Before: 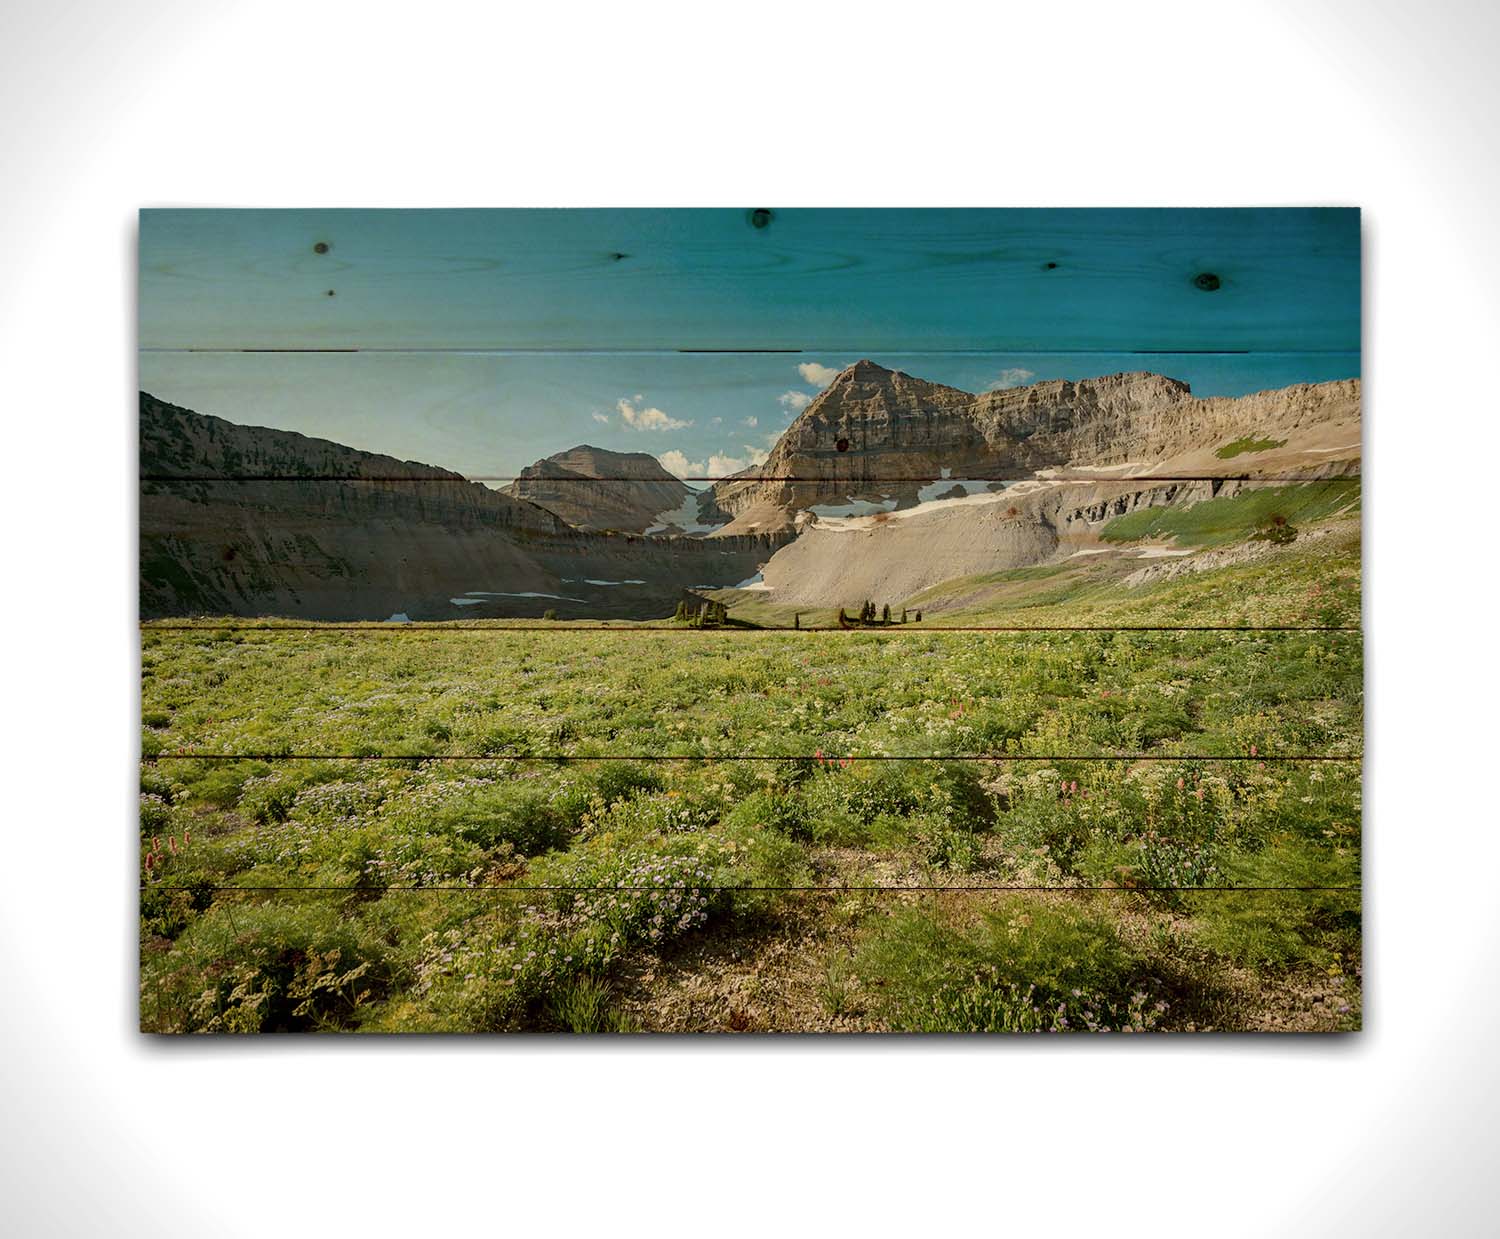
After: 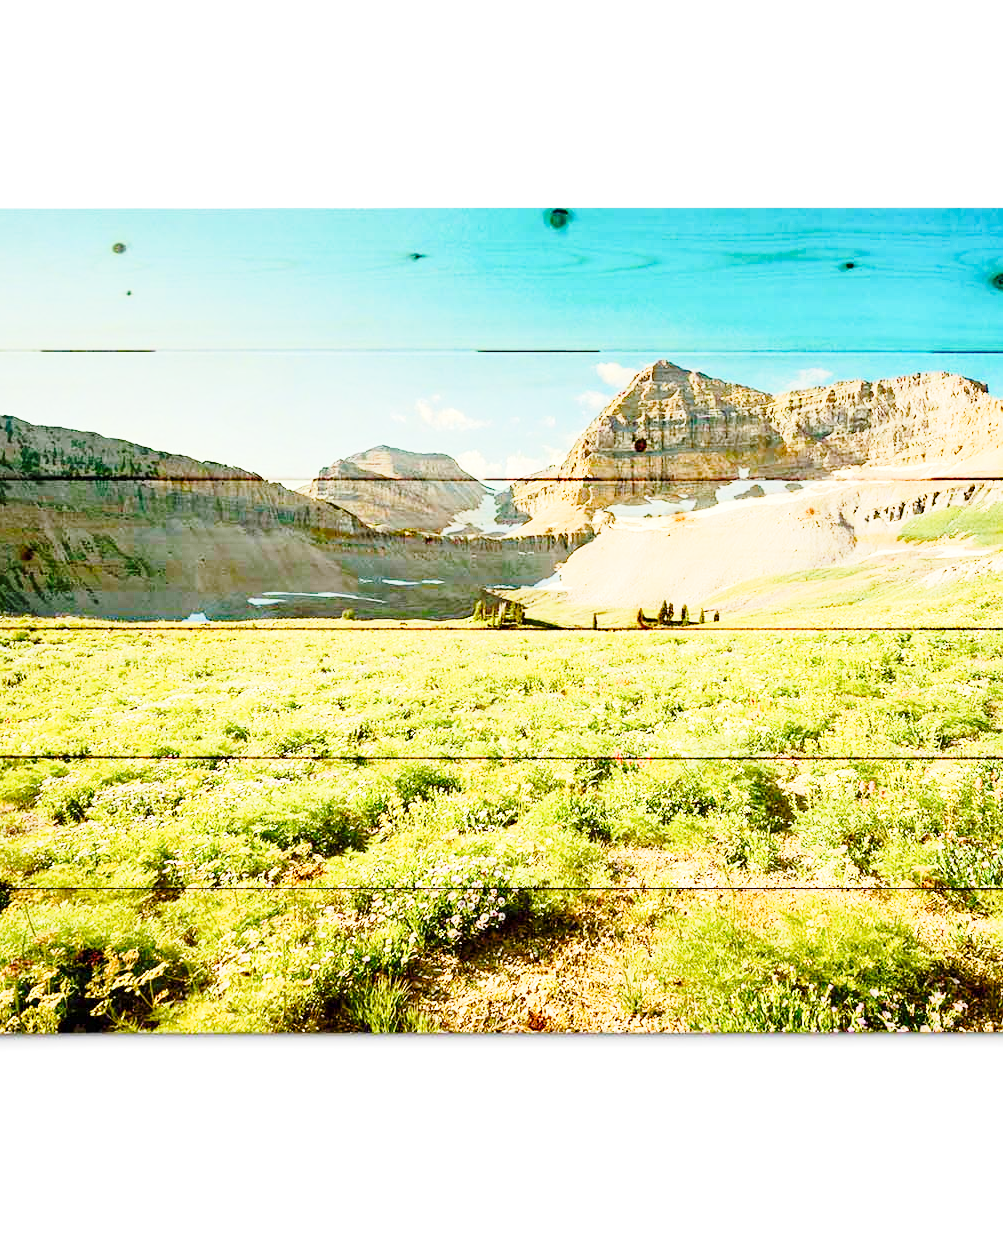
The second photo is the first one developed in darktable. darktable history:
tone equalizer: -8 EV 1.96 EV, -7 EV 1.99 EV, -6 EV 1.97 EV, -5 EV 1.96 EV, -4 EV 1.97 EV, -3 EV 1.49 EV, -2 EV 0.98 EV, -1 EV 0.518 EV, edges refinement/feathering 500, mask exposure compensation -1.57 EV, preserve details no
crop and rotate: left 13.519%, right 19.581%
color balance rgb: power › luminance -3.842%, power › hue 143.15°, perceptual saturation grading › global saturation 20%, perceptual saturation grading › highlights -24.716%, perceptual saturation grading › shadows 50.438%
base curve: curves: ch0 [(0, 0) (0.028, 0.03) (0.121, 0.232) (0.46, 0.748) (0.859, 0.968) (1, 1)], preserve colors none
